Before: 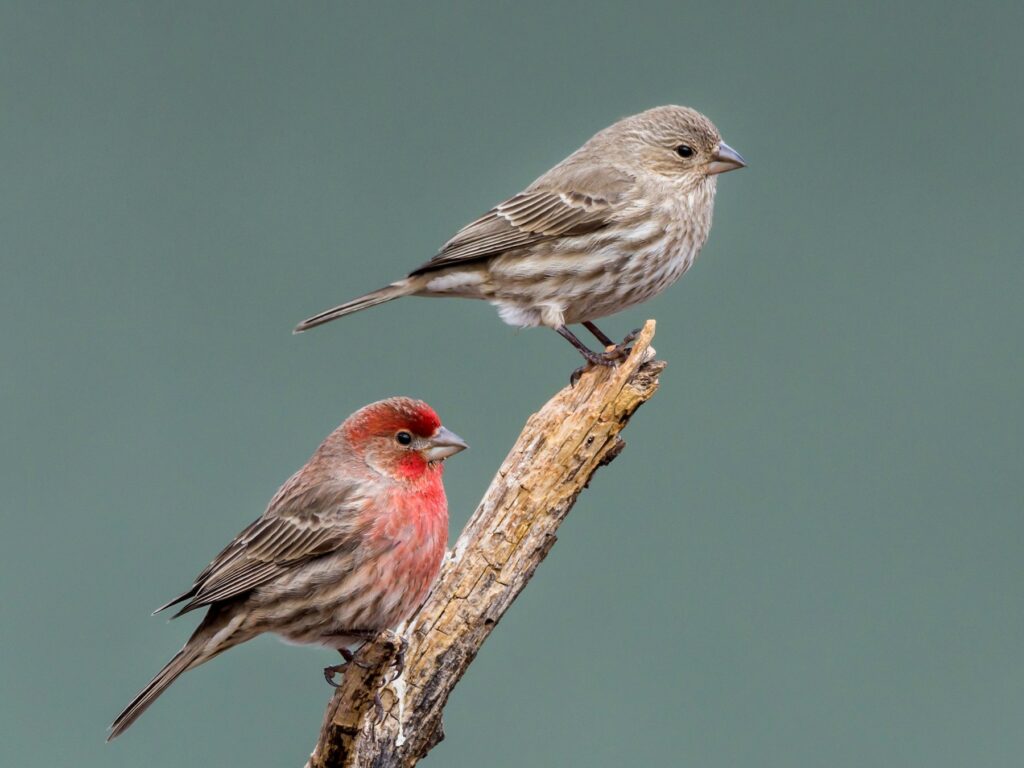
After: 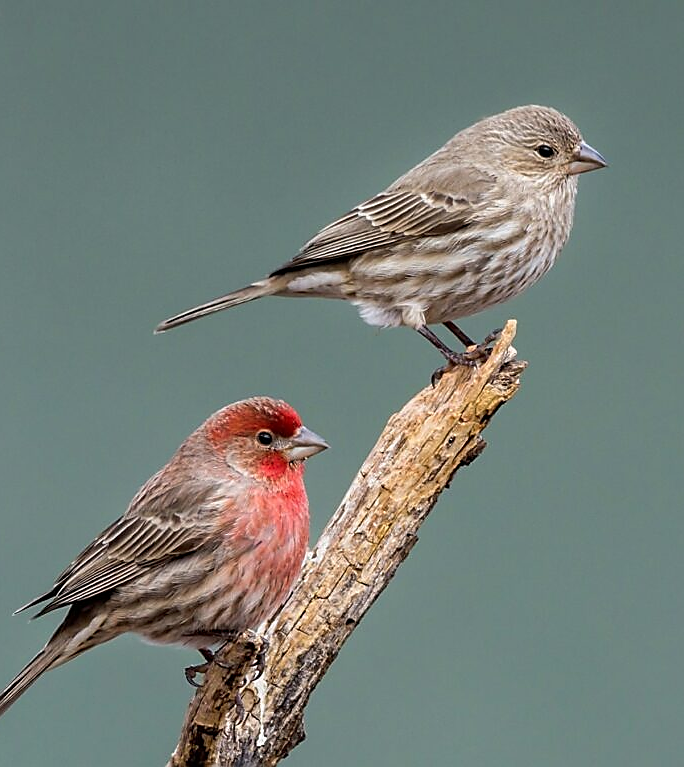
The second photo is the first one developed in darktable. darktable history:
sharpen: radius 1.383, amount 1.235, threshold 0.681
crop and rotate: left 13.61%, right 19.543%
